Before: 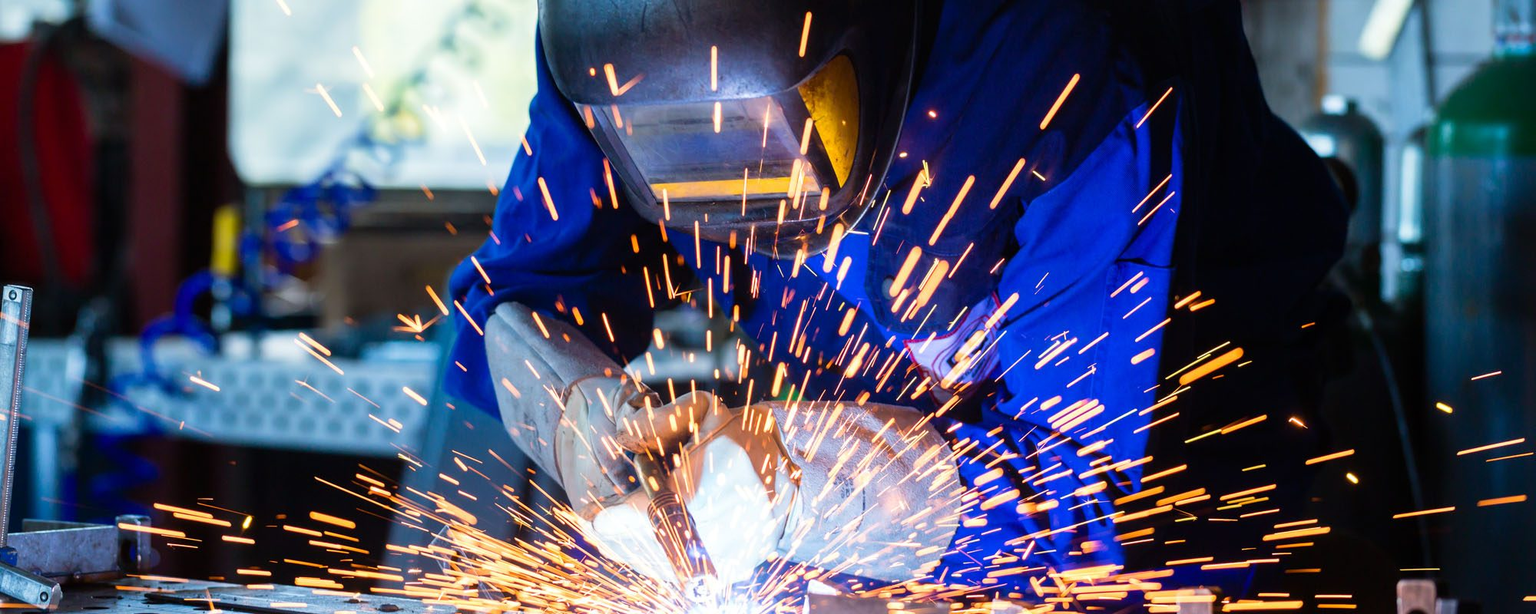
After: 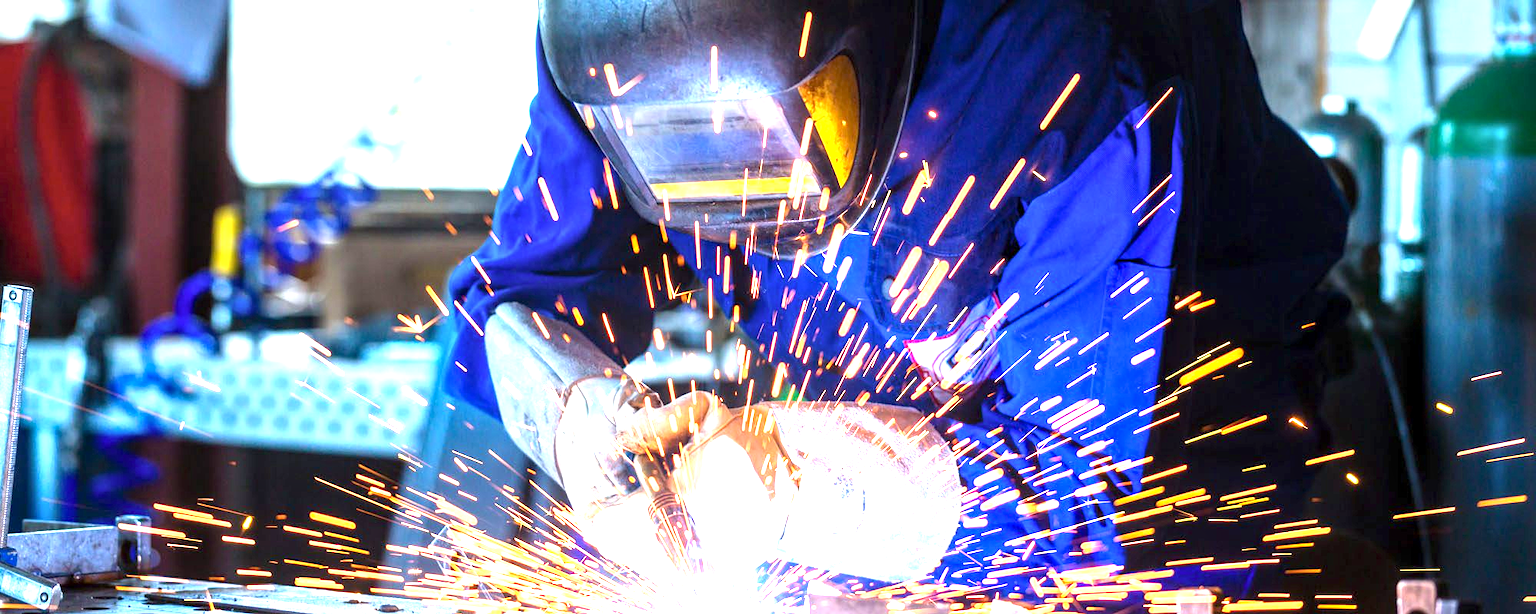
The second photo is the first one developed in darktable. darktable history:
exposure: black level correction 0.001, exposure 1.646 EV, compensate exposure bias true, compensate highlight preservation false
local contrast: detail 130%
